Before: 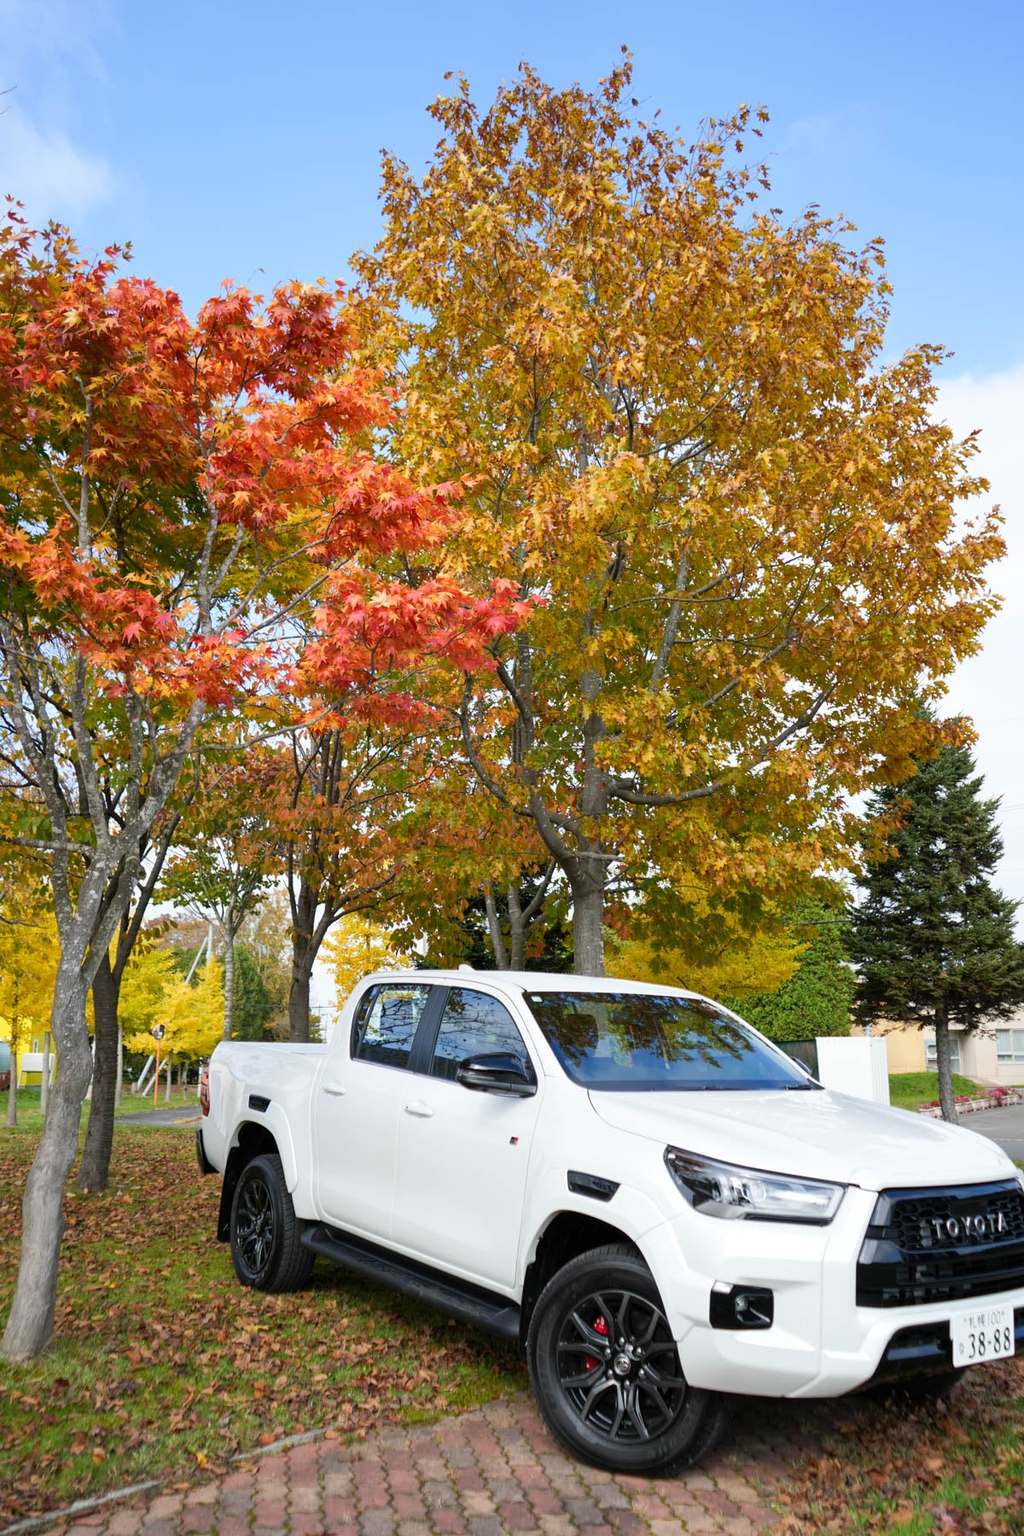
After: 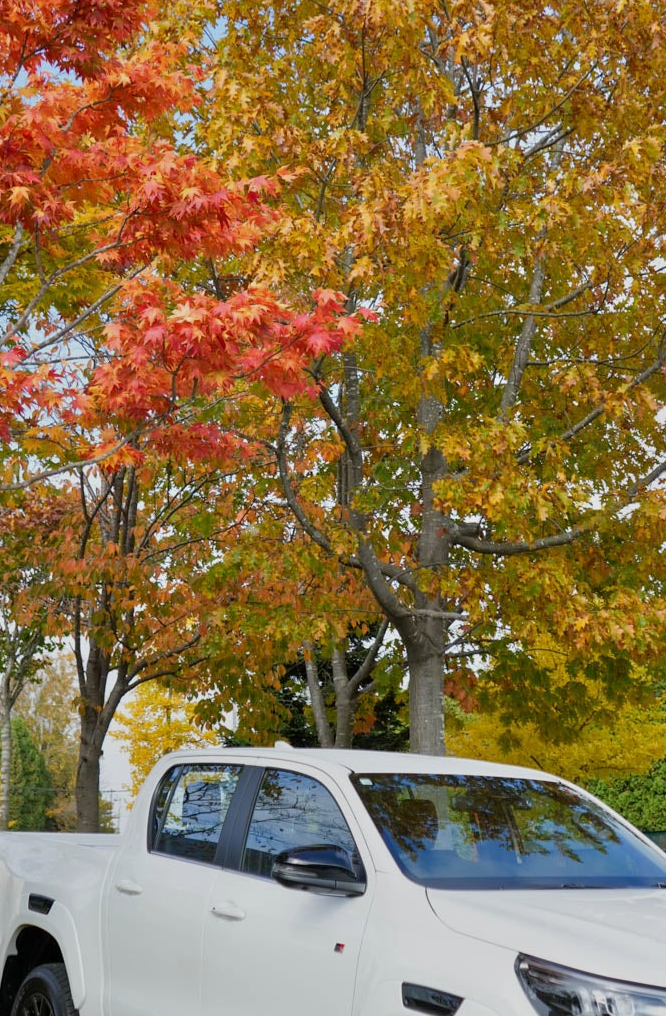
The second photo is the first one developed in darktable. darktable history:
tone equalizer: -8 EV -0.002 EV, -7 EV 0.005 EV, -6 EV -0.03 EV, -5 EV 0.02 EV, -4 EV -0.017 EV, -3 EV 0.032 EV, -2 EV -0.041 EV, -1 EV -0.271 EV, +0 EV -0.564 EV
crop and rotate: left 21.968%, top 21.63%, right 22.511%, bottom 21.9%
